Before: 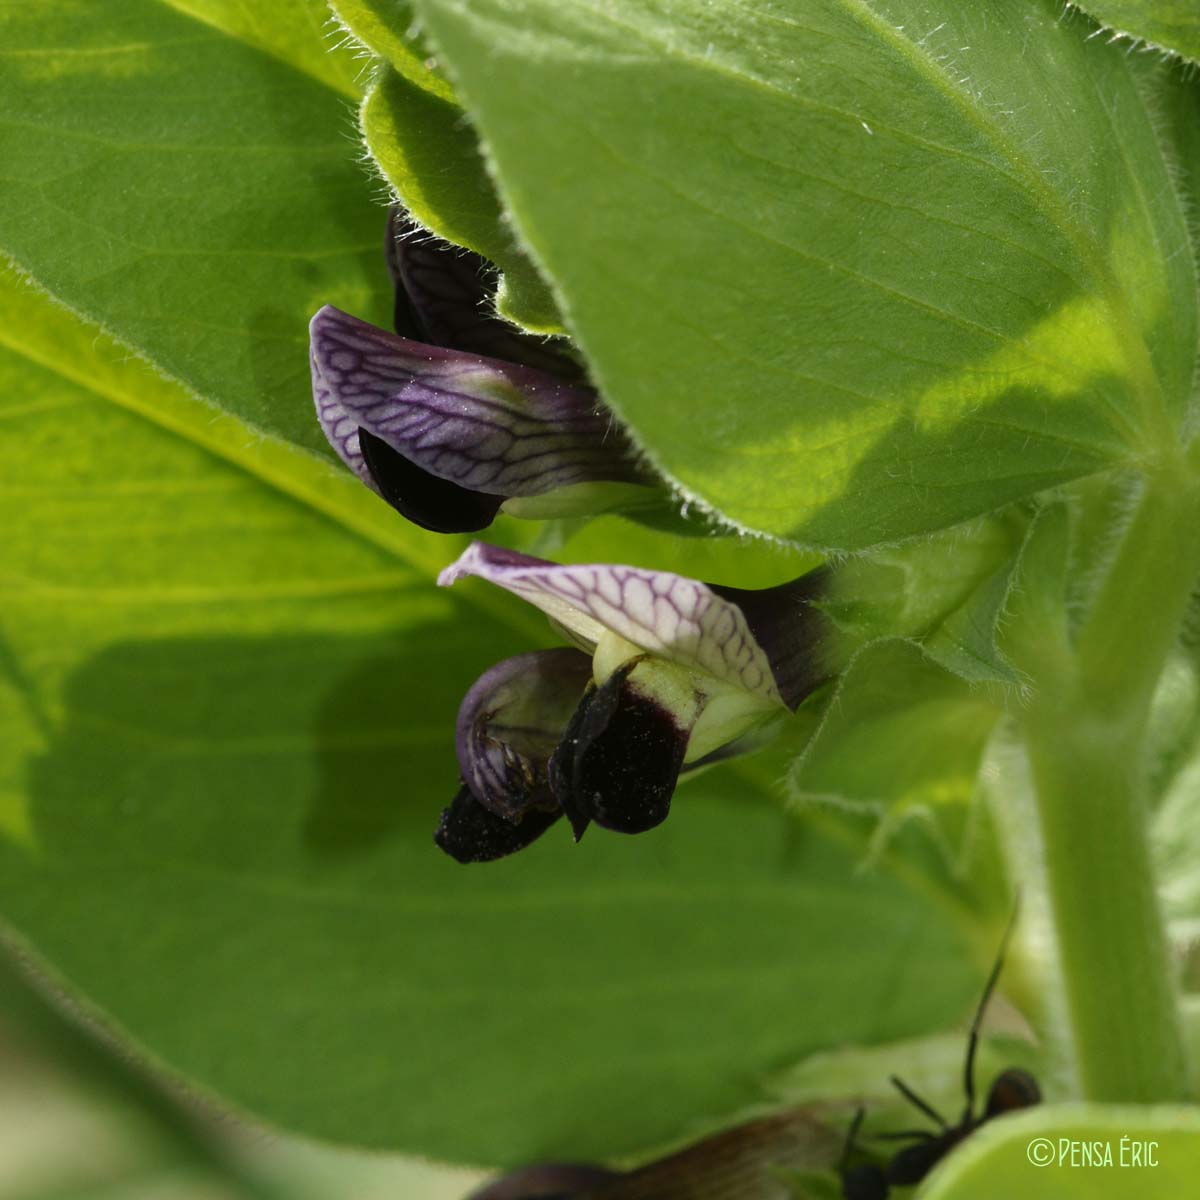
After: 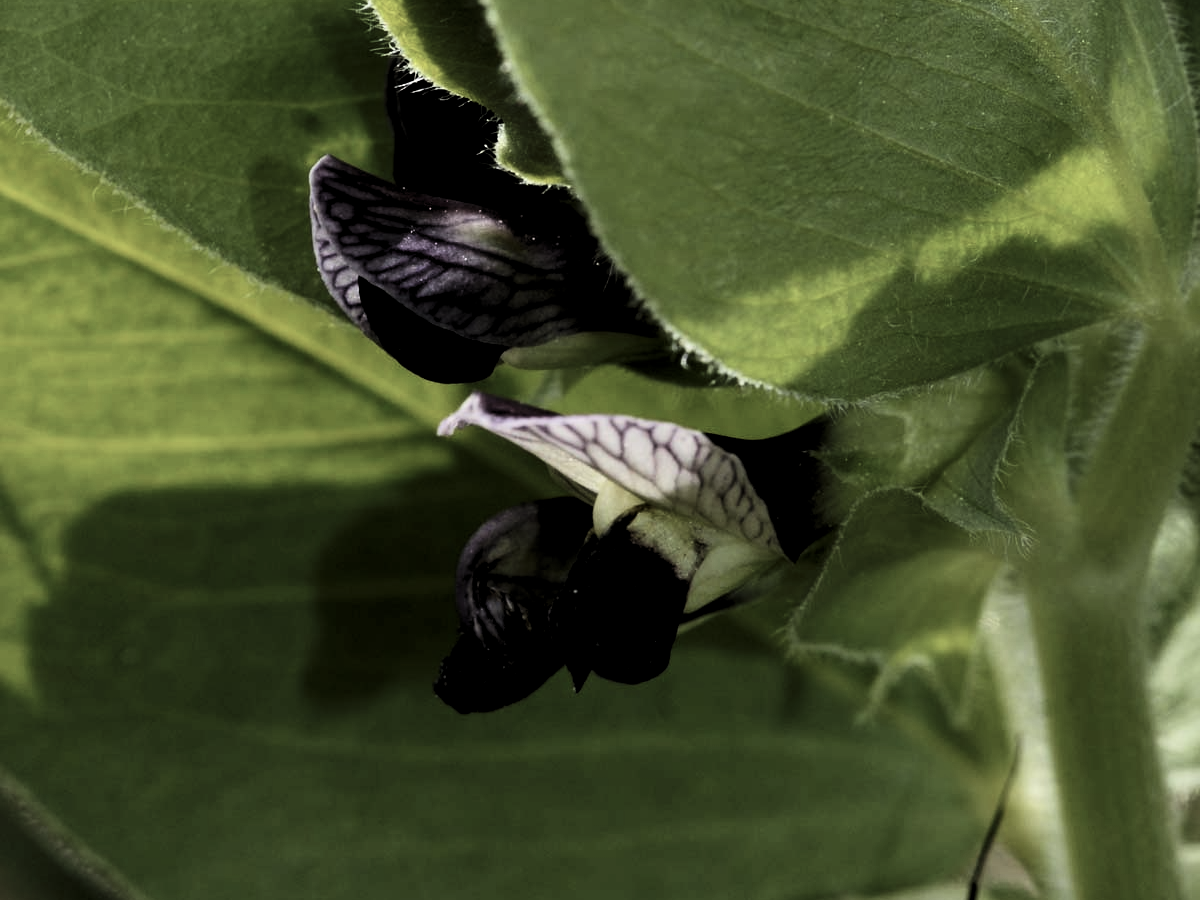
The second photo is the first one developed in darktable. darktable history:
crop and rotate: top 12.56%, bottom 12.405%
contrast brightness saturation: contrast 0.252, saturation -0.316
levels: levels [0.116, 0.574, 1]
